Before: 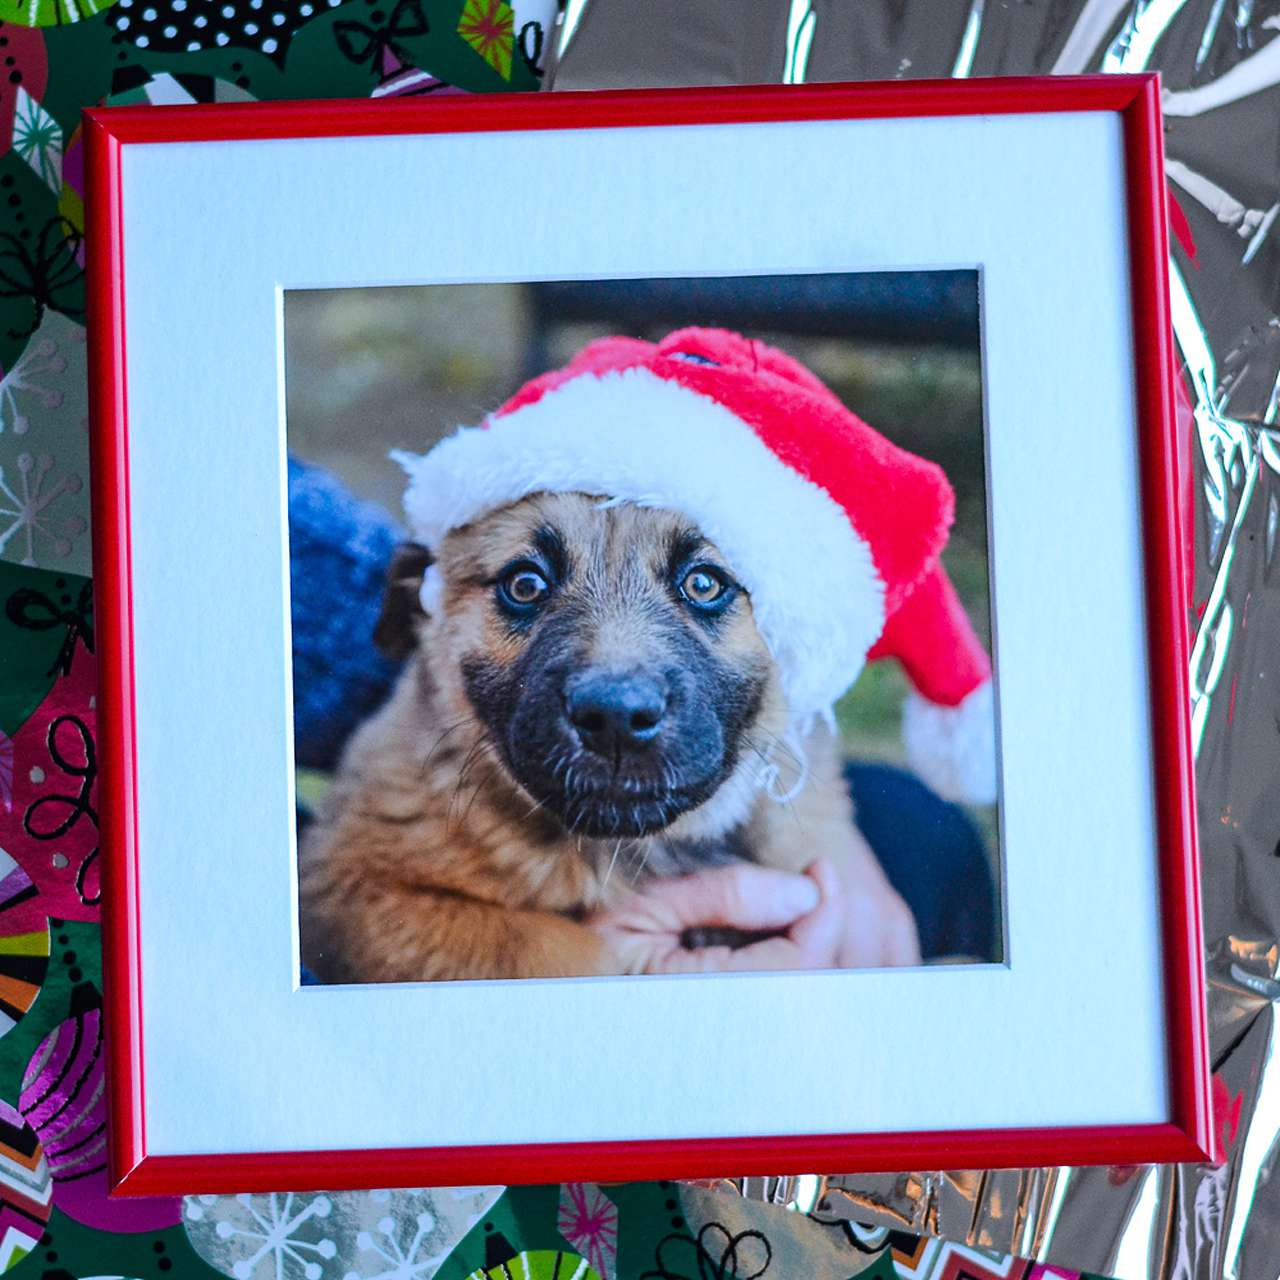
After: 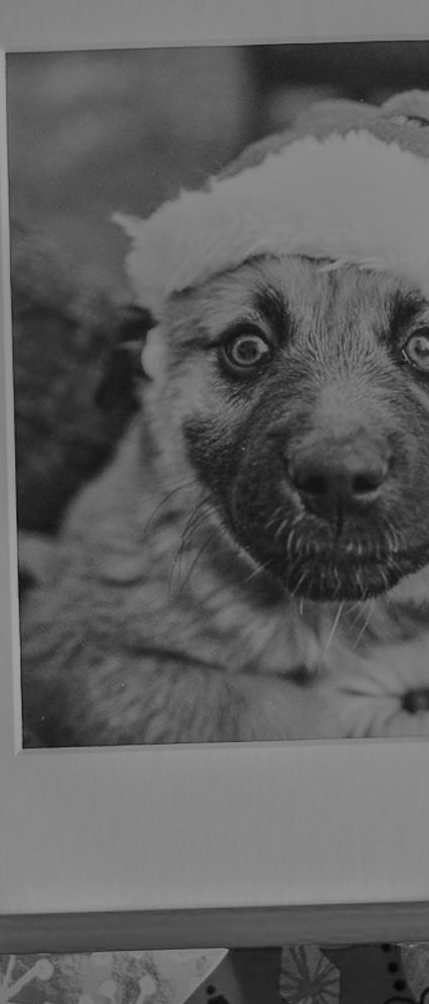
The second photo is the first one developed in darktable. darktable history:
monochrome: a 79.32, b 81.83, size 1.1
crop and rotate: left 21.77%, top 18.528%, right 44.676%, bottom 2.997%
color balance rgb: perceptual saturation grading › global saturation -27.94%, hue shift -2.27°, contrast -21.26%
